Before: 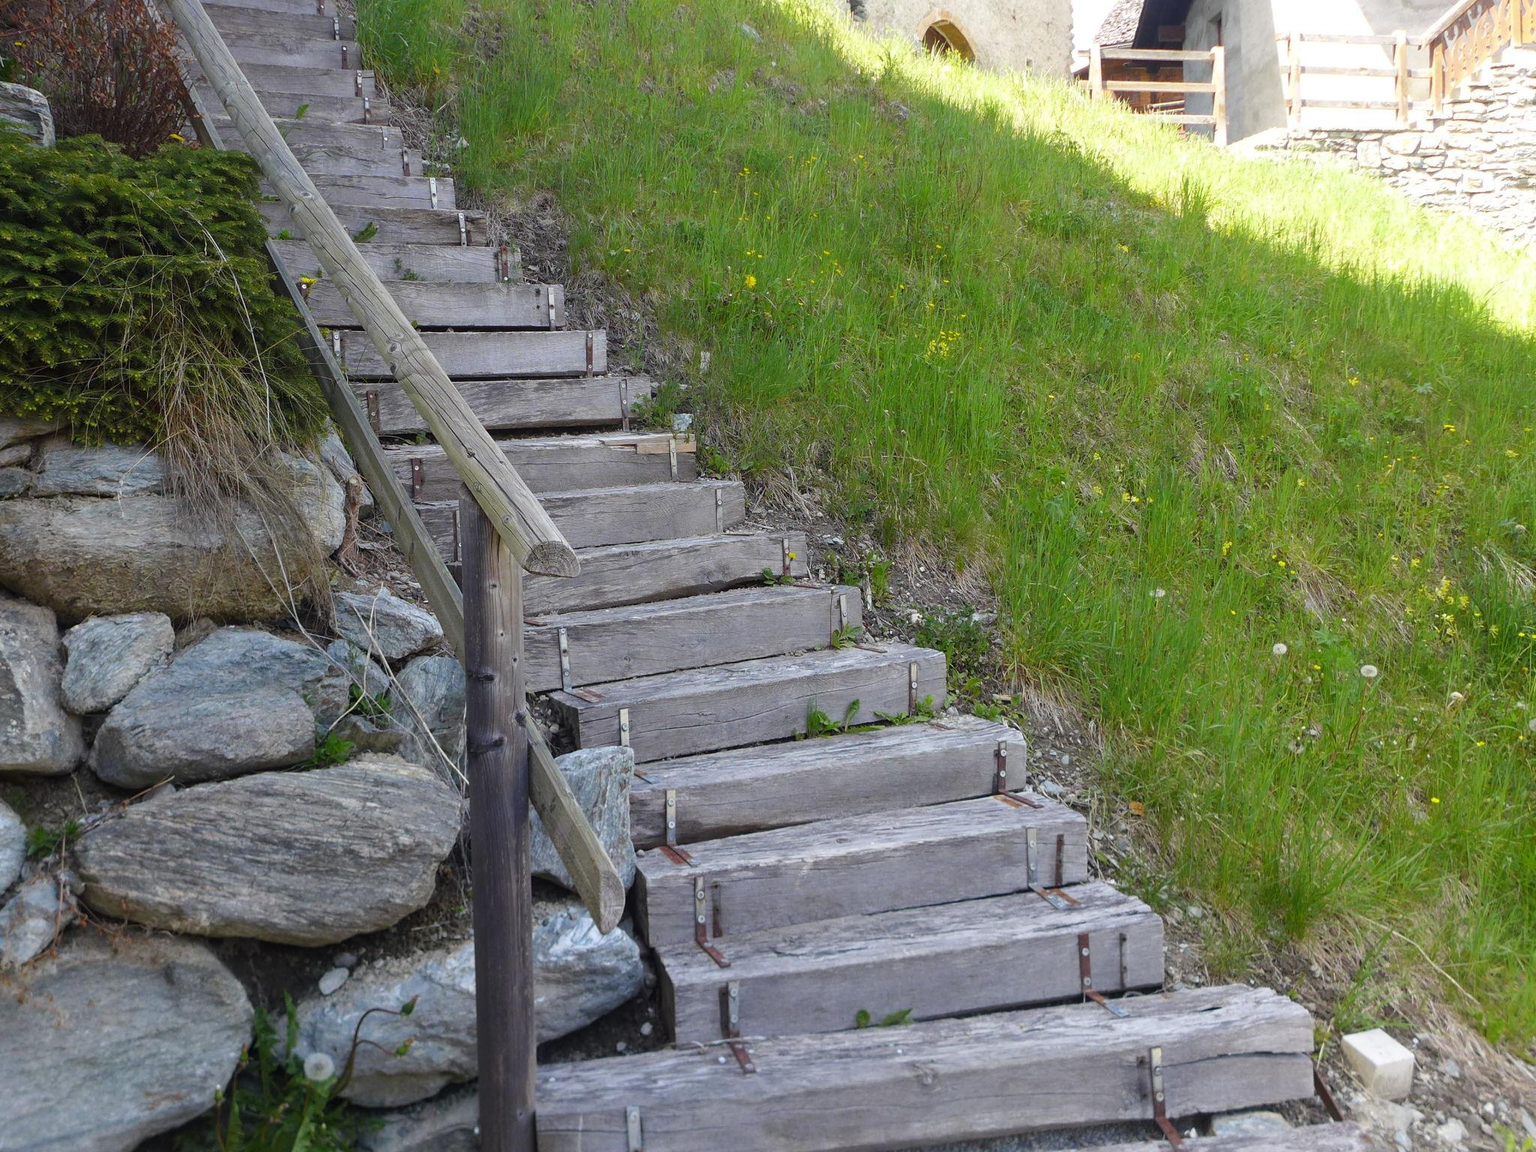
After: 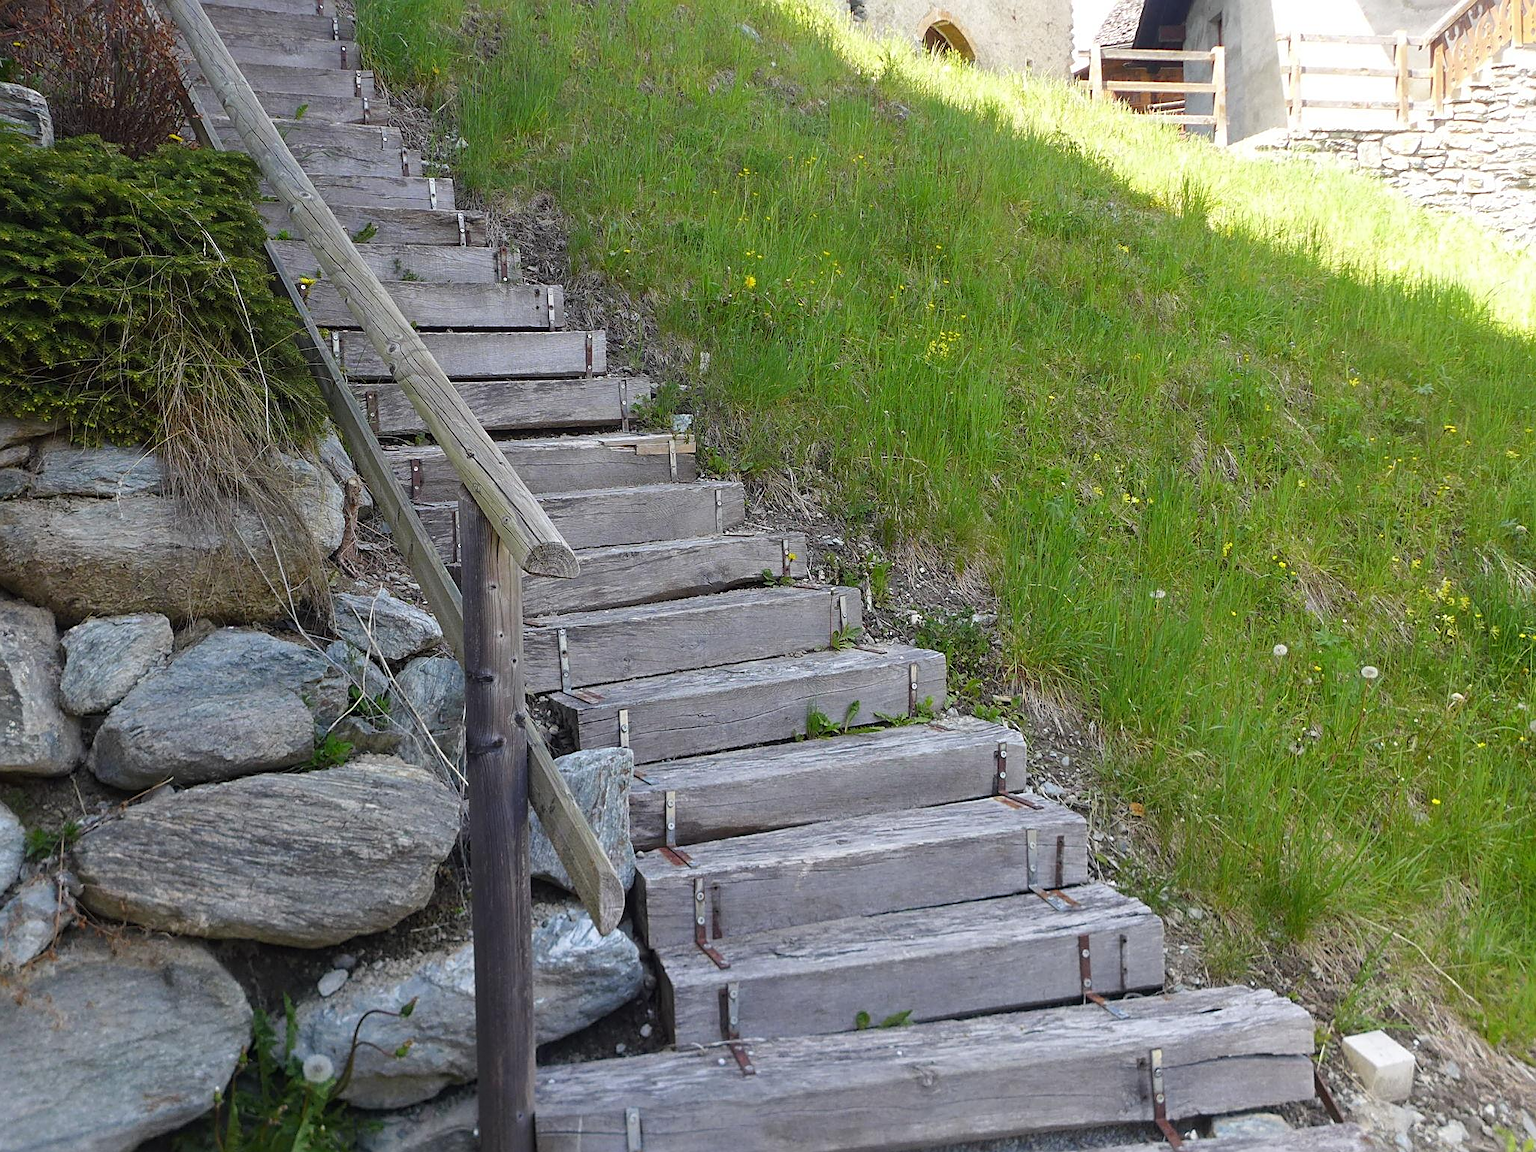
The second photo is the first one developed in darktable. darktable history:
crop and rotate: left 0.126%
sharpen: radius 1.967
